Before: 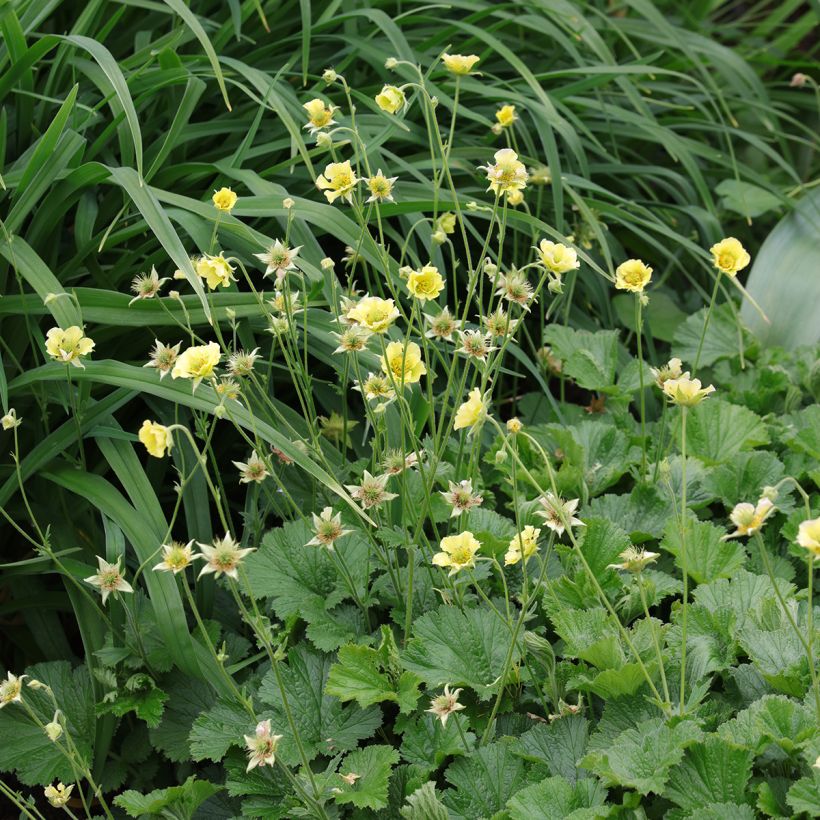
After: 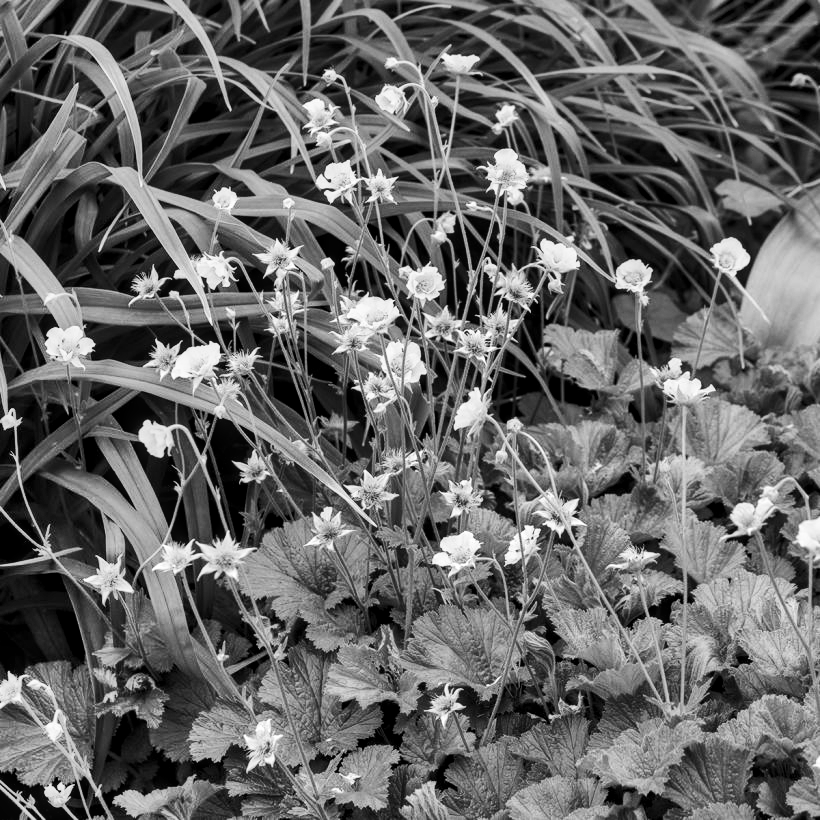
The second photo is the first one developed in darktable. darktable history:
monochrome: on, module defaults
exposure: black level correction 0.004, exposure 0.014 EV, compensate highlight preservation false
color correction: highlights a* 0.207, highlights b* 2.7, shadows a* -0.874, shadows b* -4.78
local contrast: on, module defaults
shadows and highlights: shadows 75, highlights -25, soften with gaussian
contrast brightness saturation: contrast 0.28
